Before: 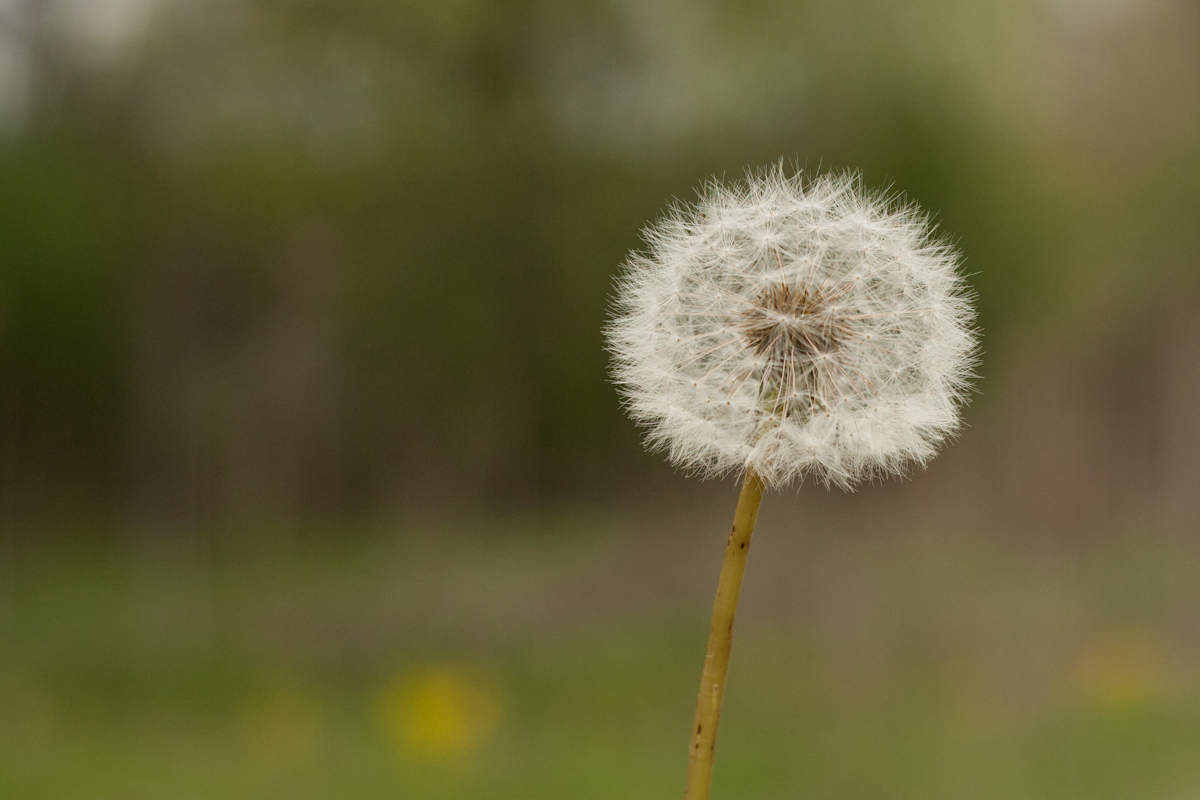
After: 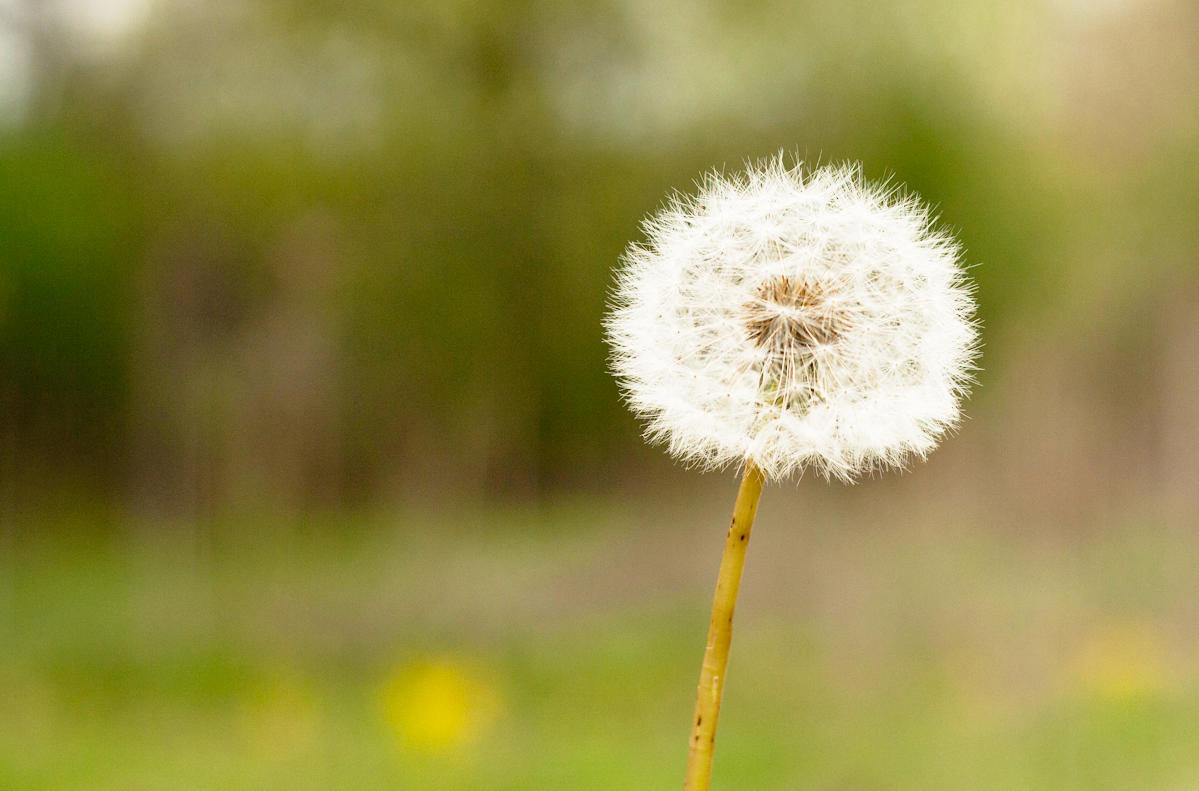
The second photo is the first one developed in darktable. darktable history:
crop: top 1.049%, right 0.001%
base curve: curves: ch0 [(0, 0) (0.012, 0.01) (0.073, 0.168) (0.31, 0.711) (0.645, 0.957) (1, 1)], preserve colors none
